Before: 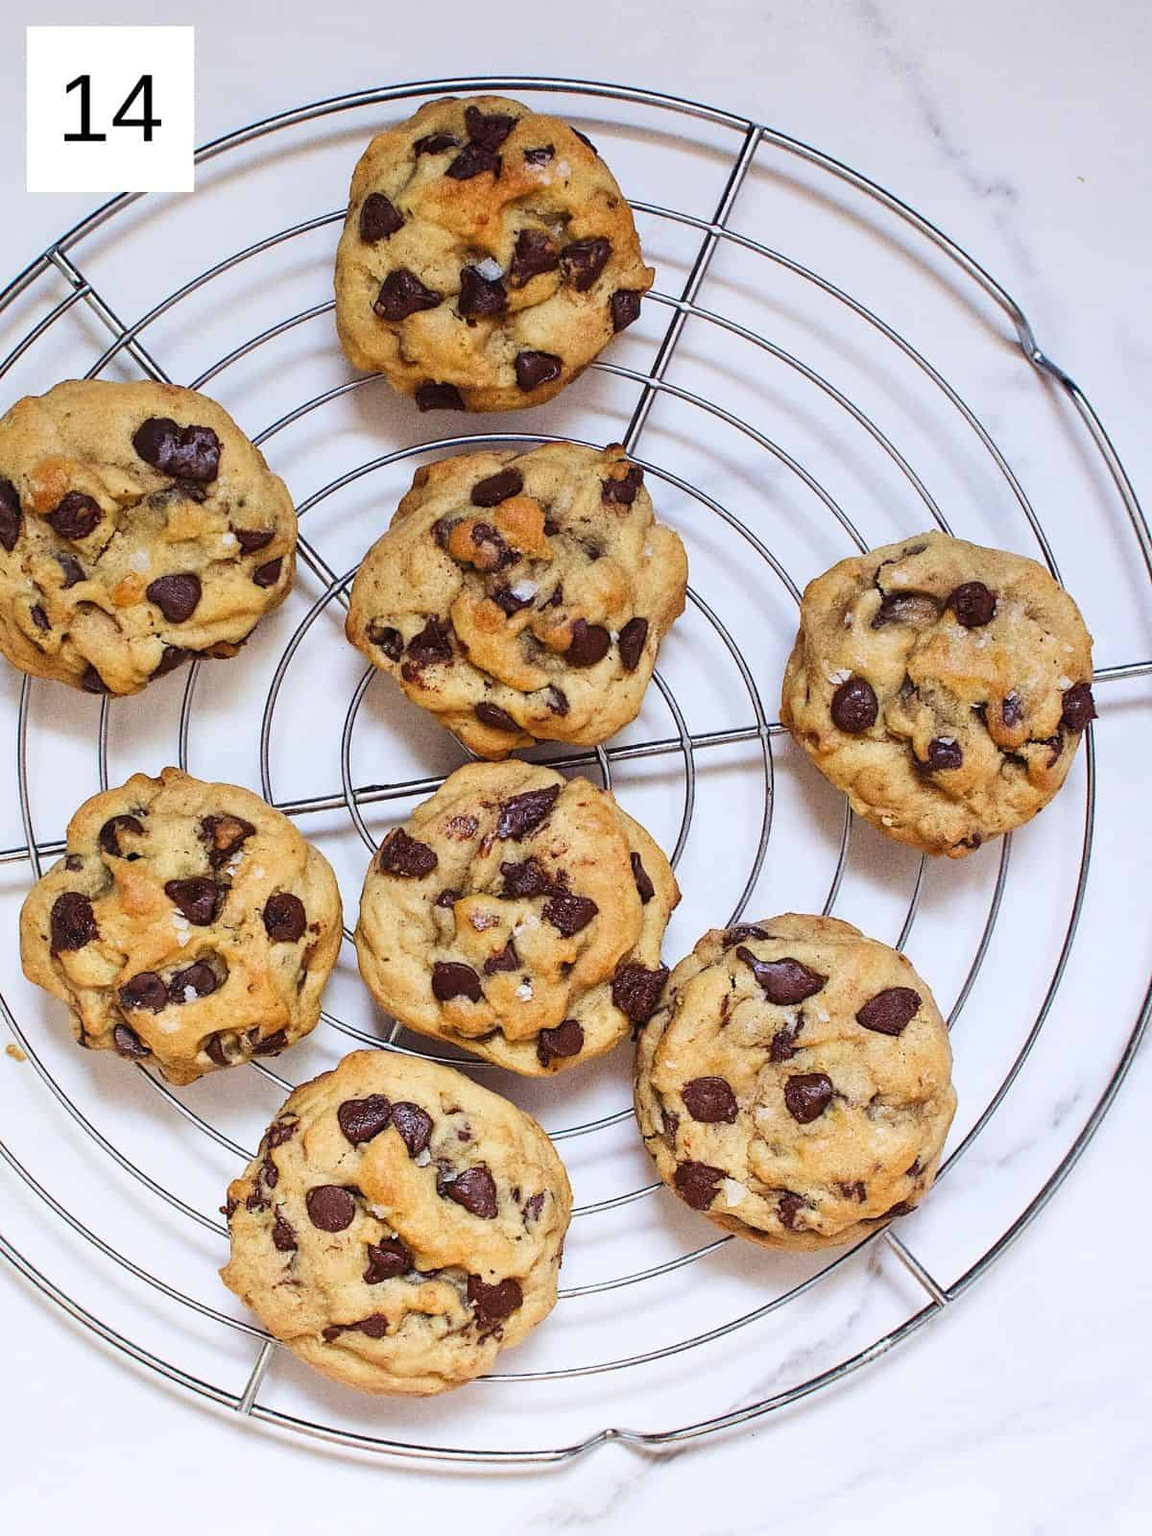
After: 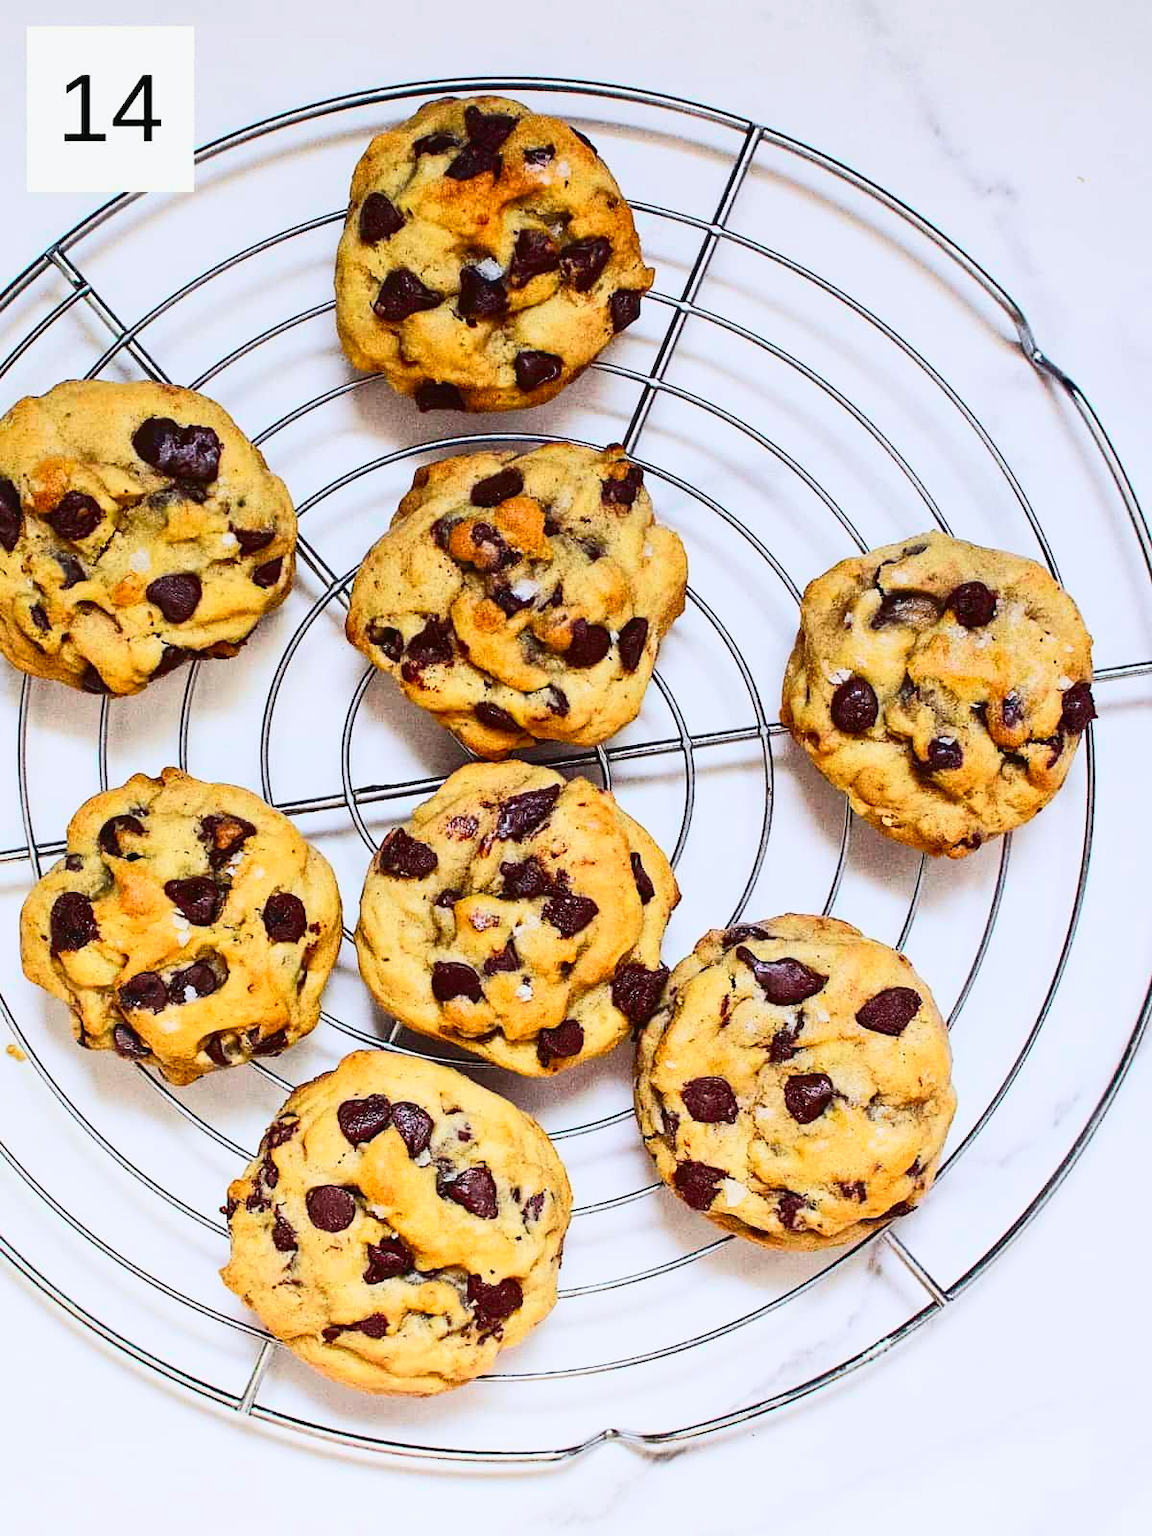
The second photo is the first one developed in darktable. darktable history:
tone curve: curves: ch0 [(0, 0.023) (0.132, 0.075) (0.251, 0.186) (0.463, 0.461) (0.662, 0.757) (0.854, 0.909) (1, 0.973)]; ch1 [(0, 0) (0.447, 0.411) (0.483, 0.469) (0.498, 0.496) (0.518, 0.514) (0.561, 0.579) (0.604, 0.645) (0.669, 0.73) (0.819, 0.93) (1, 1)]; ch2 [(0, 0) (0.307, 0.315) (0.425, 0.438) (0.483, 0.477) (0.503, 0.503) (0.526, 0.534) (0.567, 0.569) (0.617, 0.674) (0.703, 0.797) (0.985, 0.966)], color space Lab, independent channels, preserve colors none
